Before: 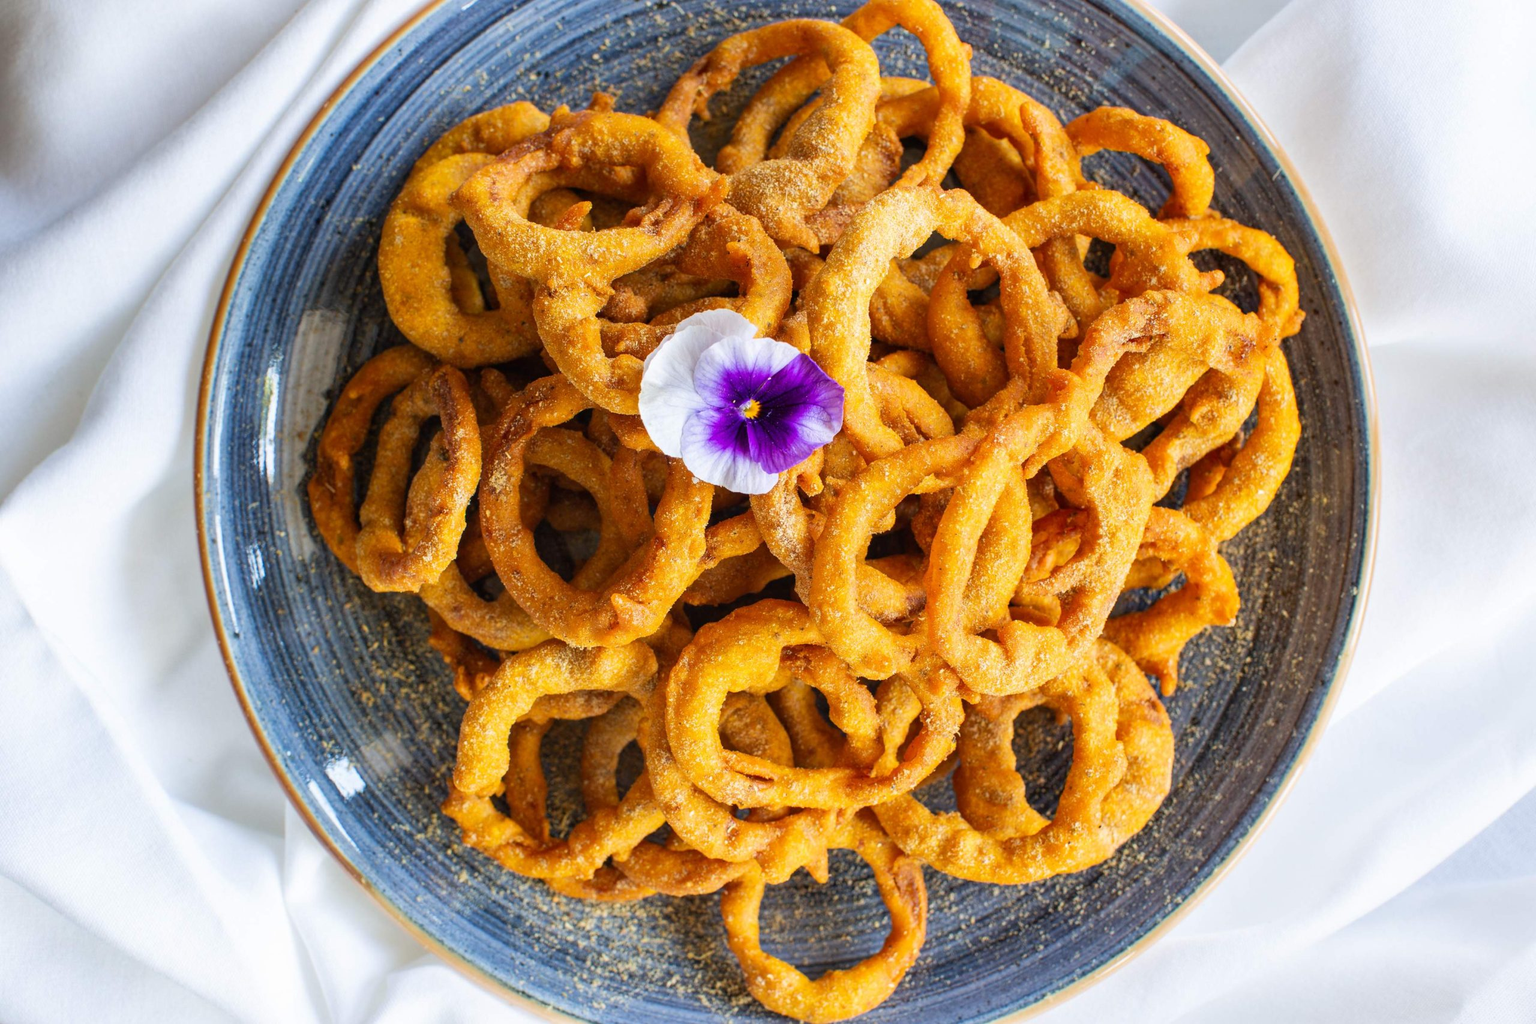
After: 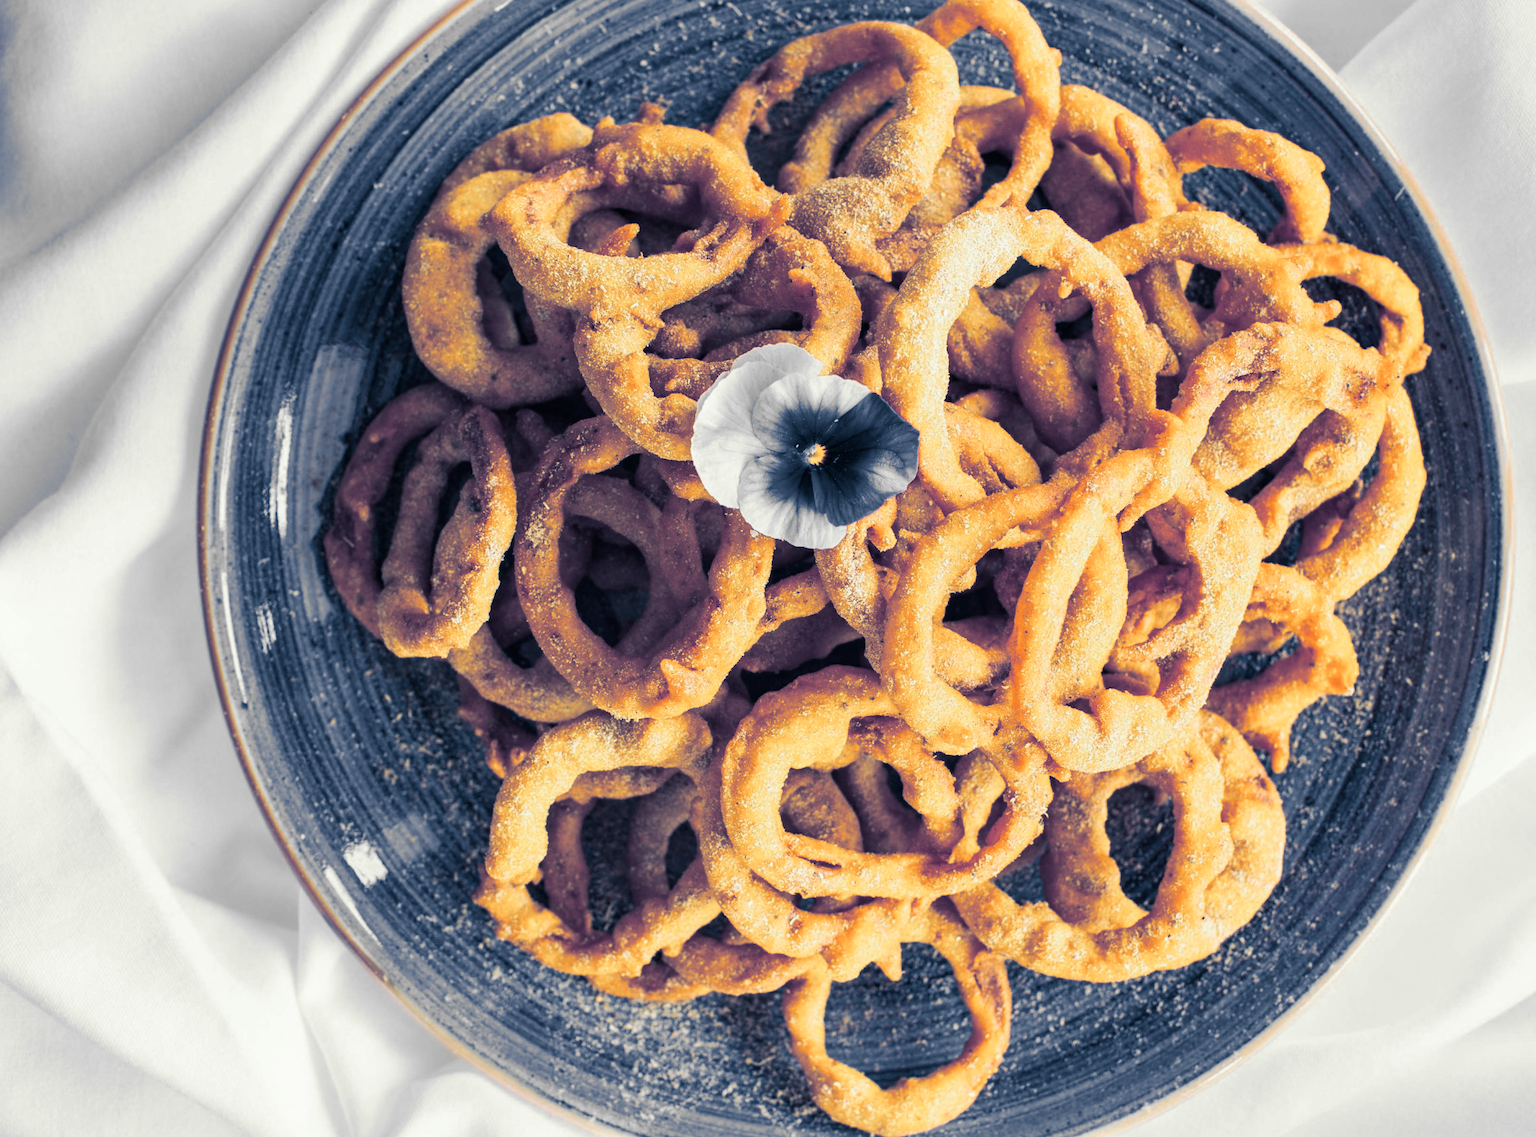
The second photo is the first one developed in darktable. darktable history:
crop and rotate: left 1.088%, right 8.807%
white balance: red 0.983, blue 1.036
color zones: curves: ch0 [(0, 0.447) (0.184, 0.543) (0.323, 0.476) (0.429, 0.445) (0.571, 0.443) (0.714, 0.451) (0.857, 0.452) (1, 0.447)]; ch1 [(0, 0.464) (0.176, 0.46) (0.287, 0.177) (0.429, 0.002) (0.571, 0) (0.714, 0) (0.857, 0) (1, 0.464)], mix 20%
split-toning: shadows › hue 226.8°, shadows › saturation 0.84
